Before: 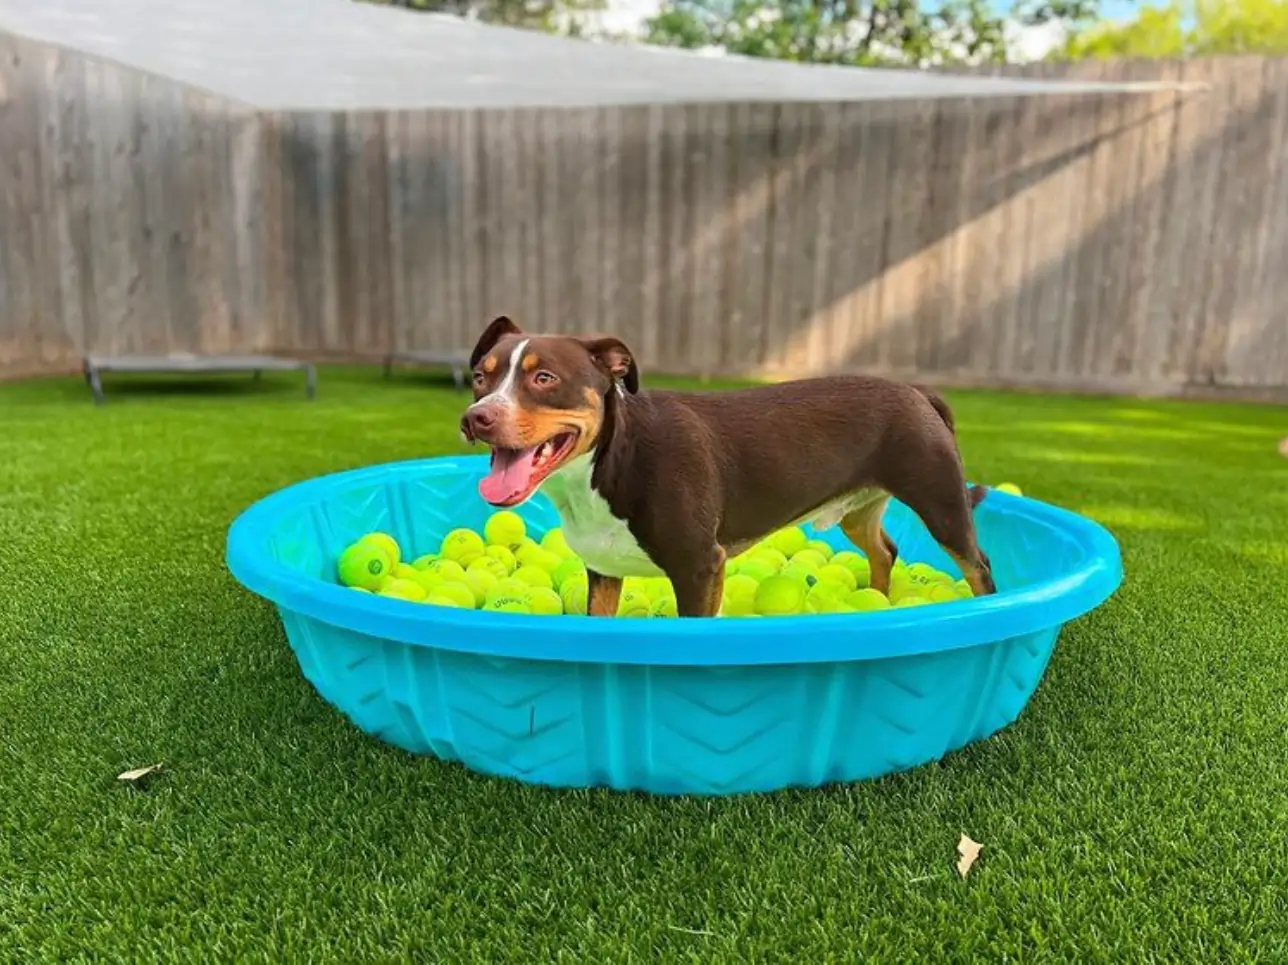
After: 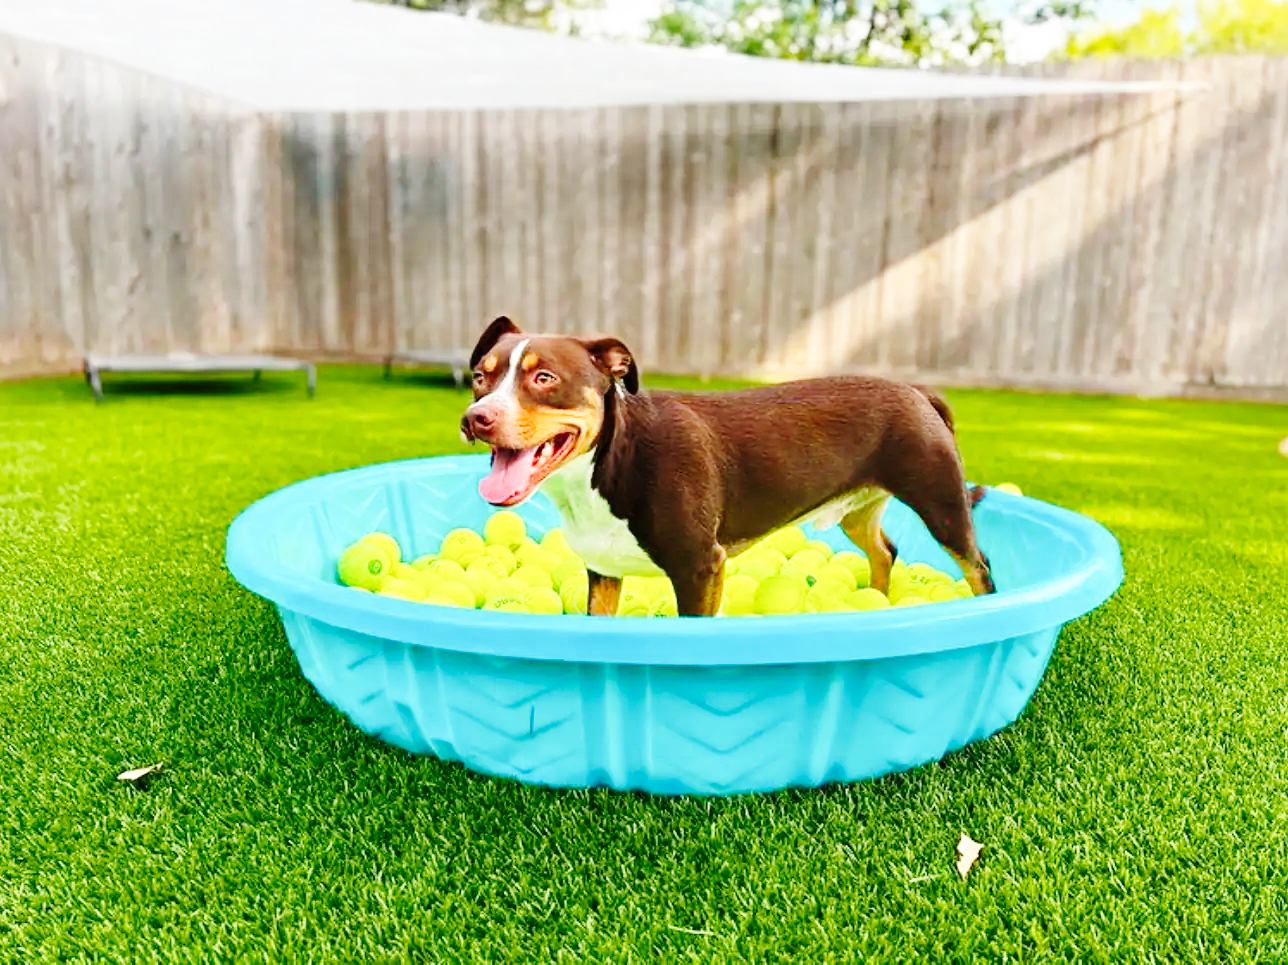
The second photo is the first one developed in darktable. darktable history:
shadows and highlights: shadows 24.93, highlights -24.86
base curve: curves: ch0 [(0, 0) (0, 0) (0.002, 0.001) (0.008, 0.003) (0.019, 0.011) (0.037, 0.037) (0.064, 0.11) (0.102, 0.232) (0.152, 0.379) (0.216, 0.524) (0.296, 0.665) (0.394, 0.789) (0.512, 0.881) (0.651, 0.945) (0.813, 0.986) (1, 1)], preserve colors none
